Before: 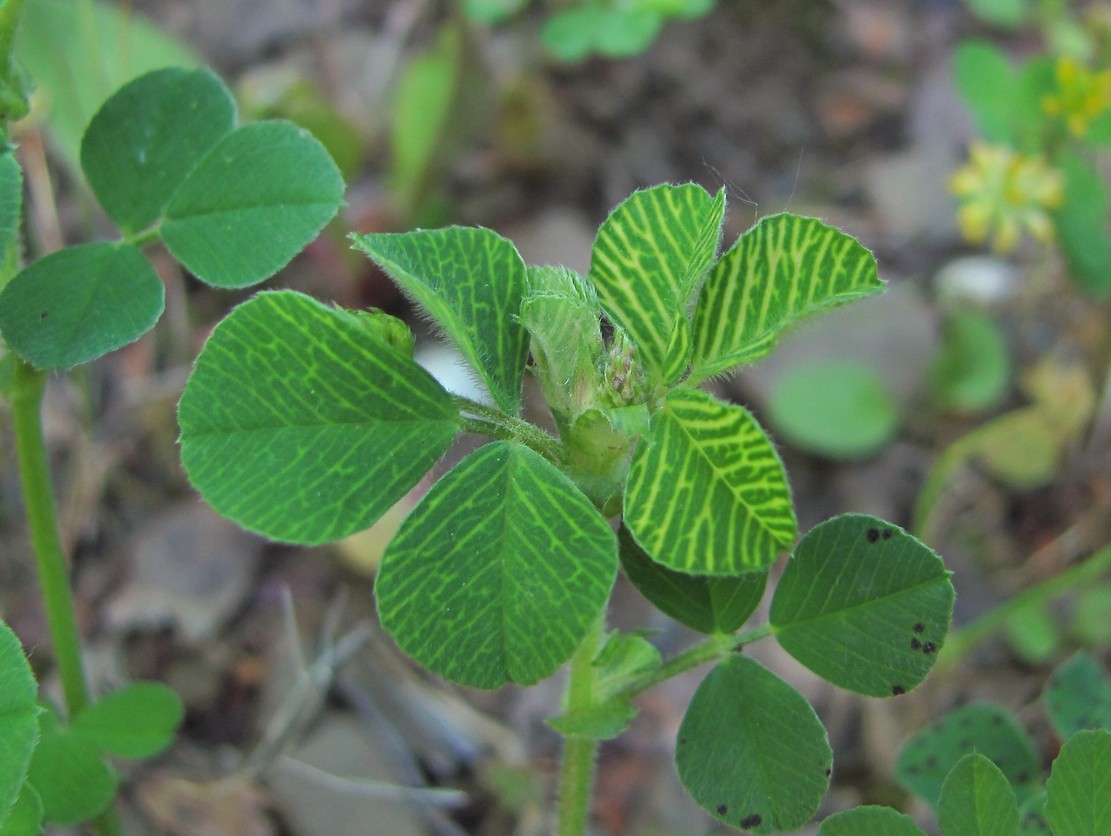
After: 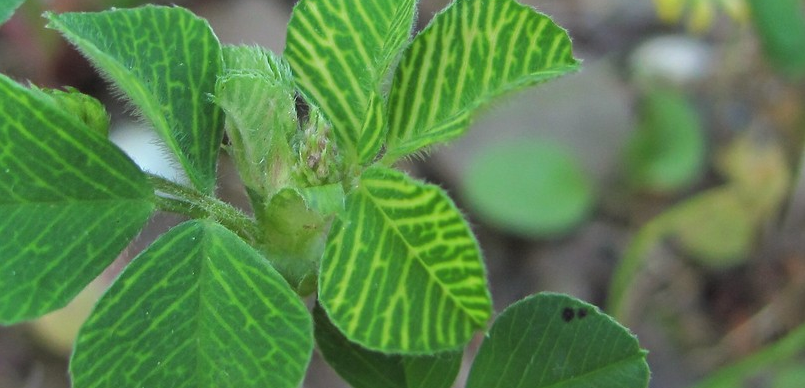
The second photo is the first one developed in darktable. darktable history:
crop and rotate: left 27.522%, top 26.669%, bottom 26.89%
